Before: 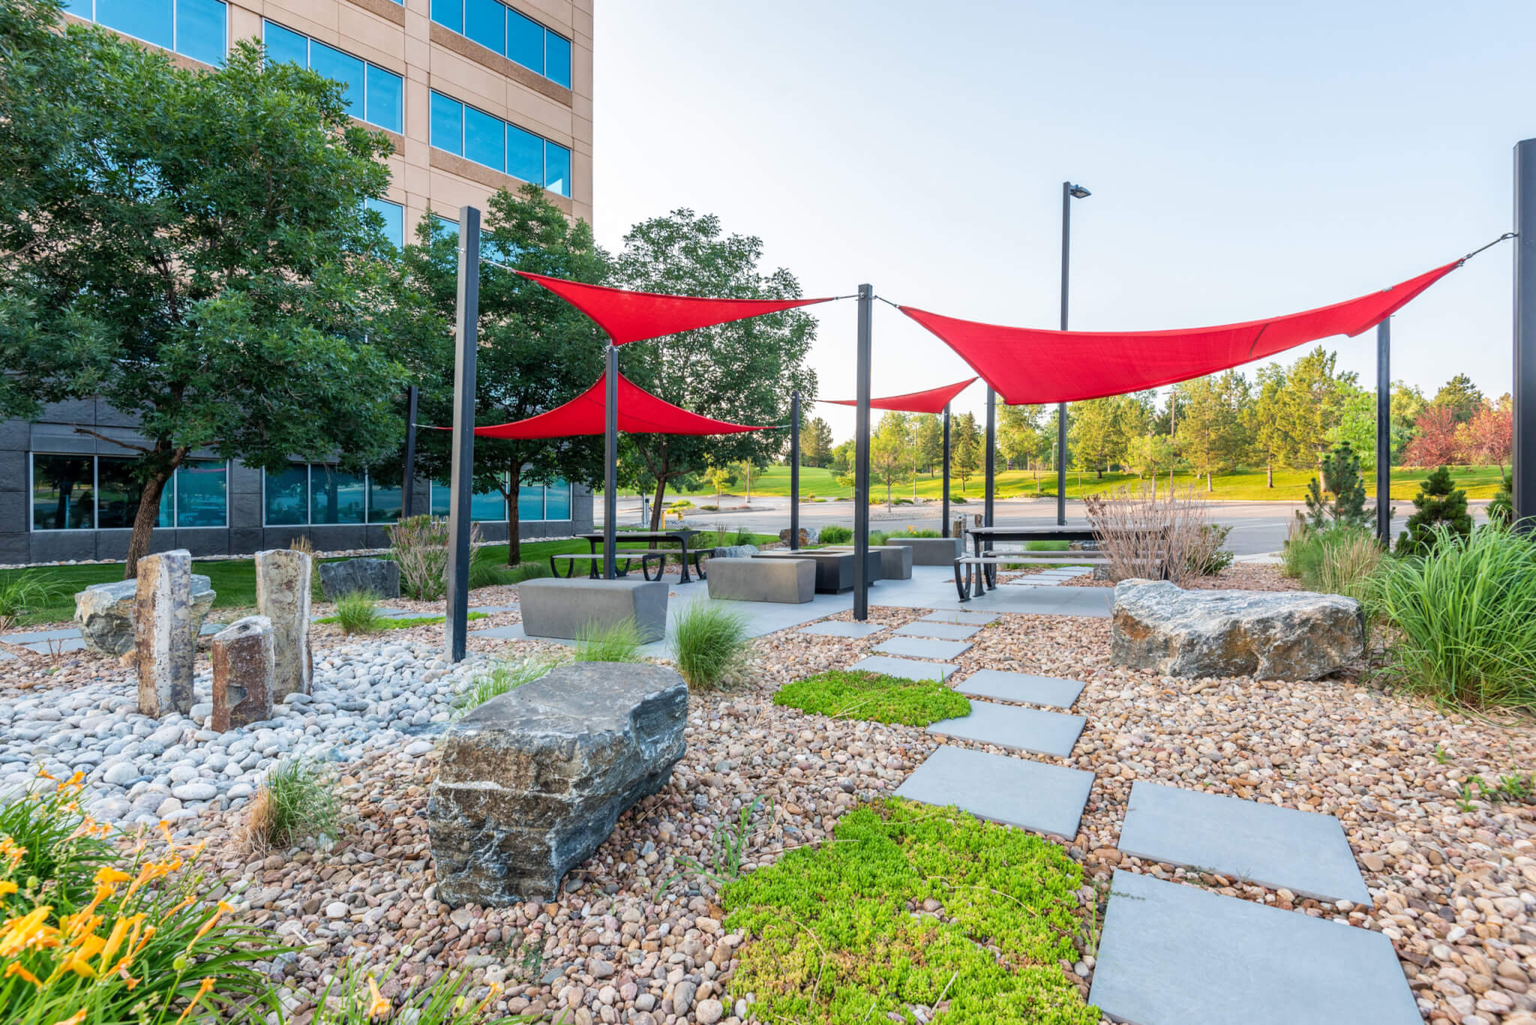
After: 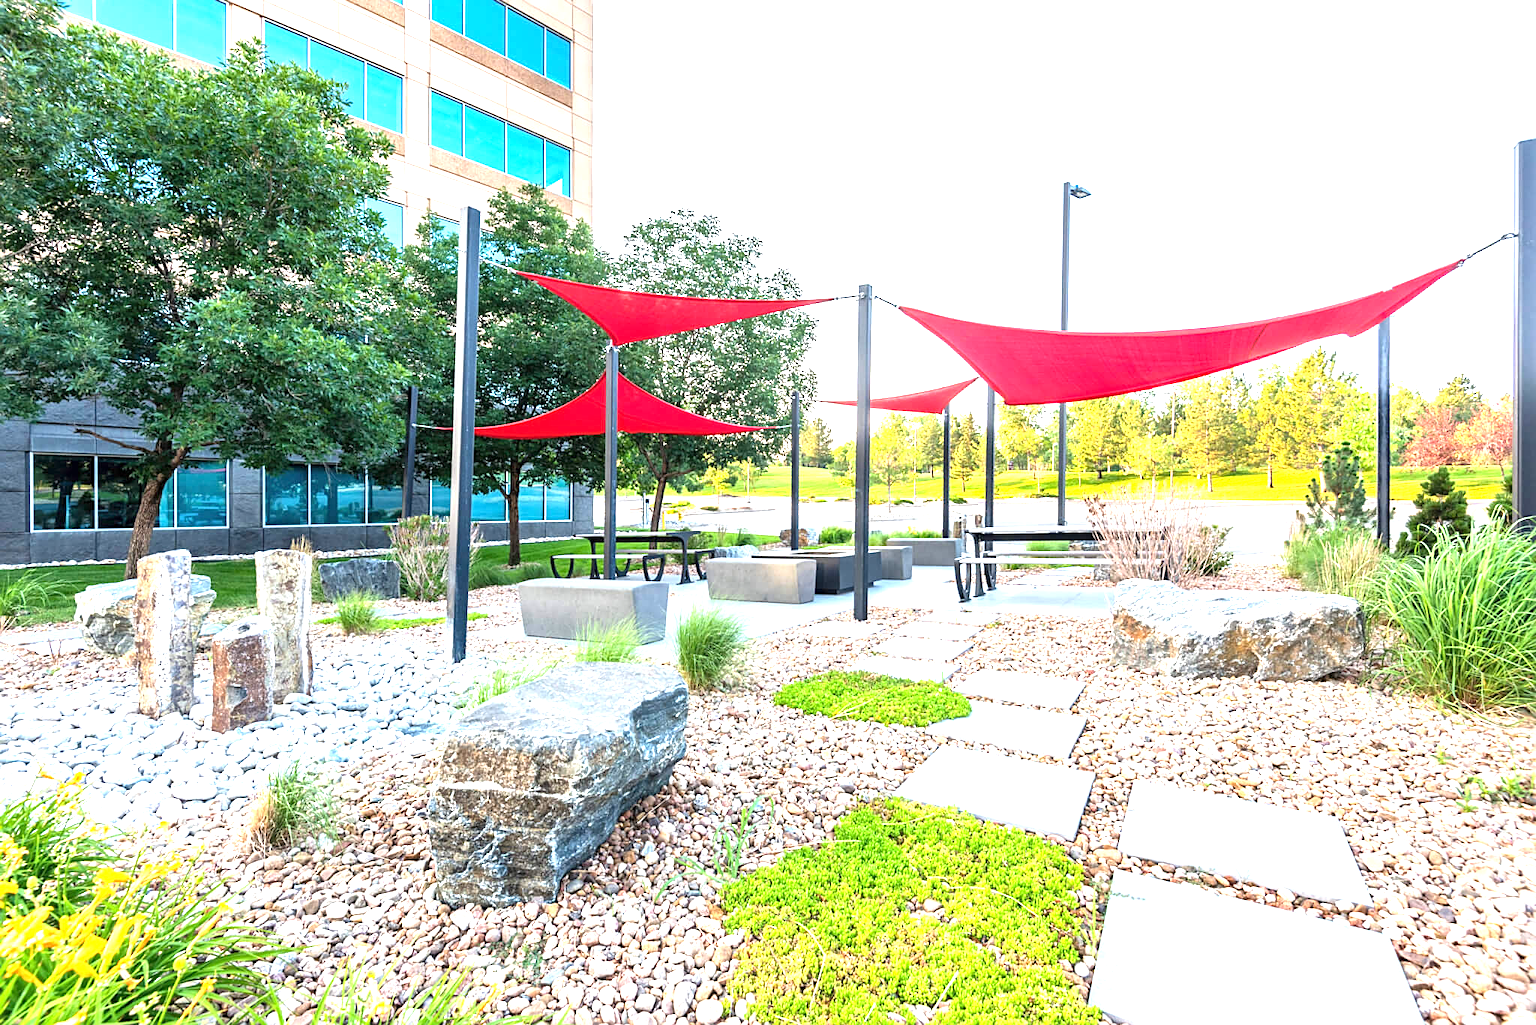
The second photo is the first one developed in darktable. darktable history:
exposure: black level correction 0, exposure 1.45 EV, compensate exposure bias true, compensate highlight preservation false
sharpen: on, module defaults
